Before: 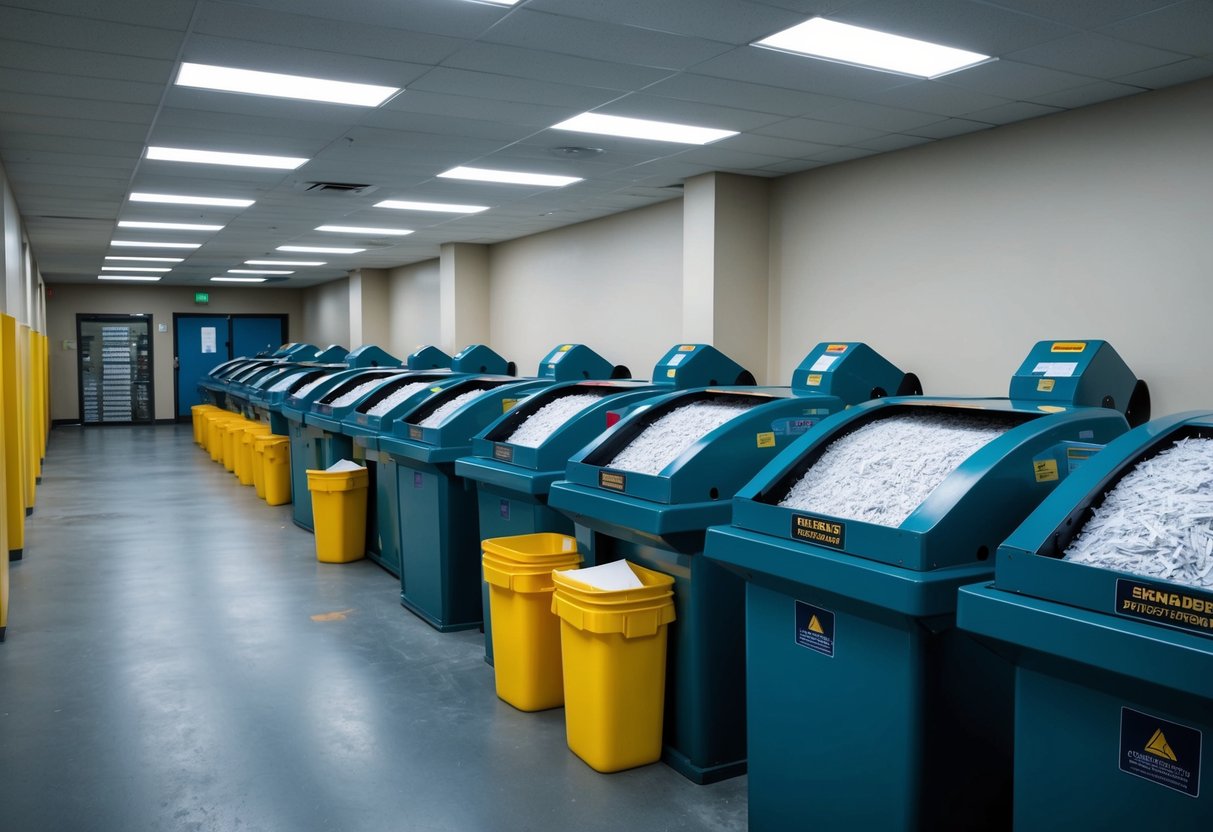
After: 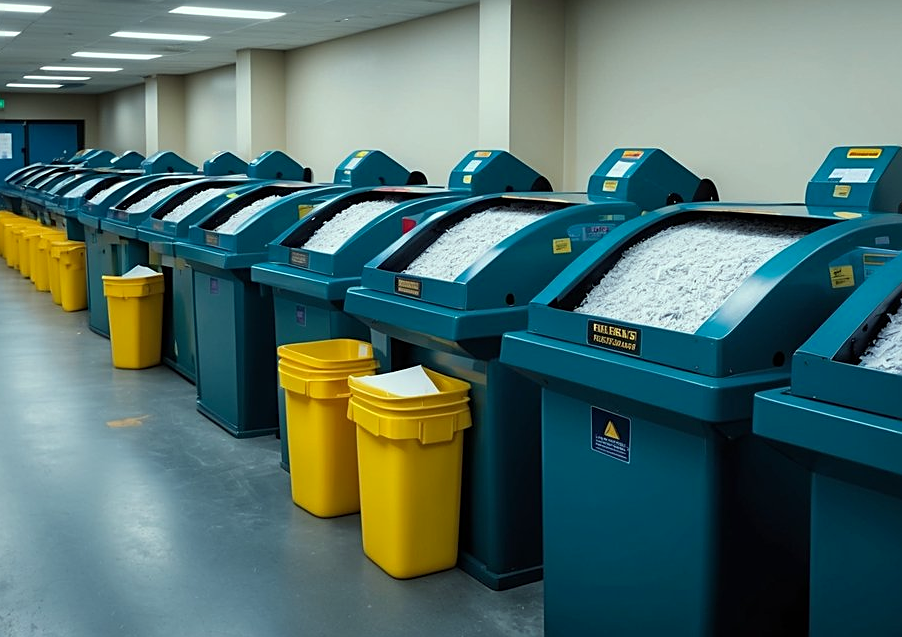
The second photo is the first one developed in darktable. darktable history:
sharpen: on, module defaults
crop: left 16.834%, top 23.328%, right 8.778%
color correction: highlights a* -8.23, highlights b* 3.6
